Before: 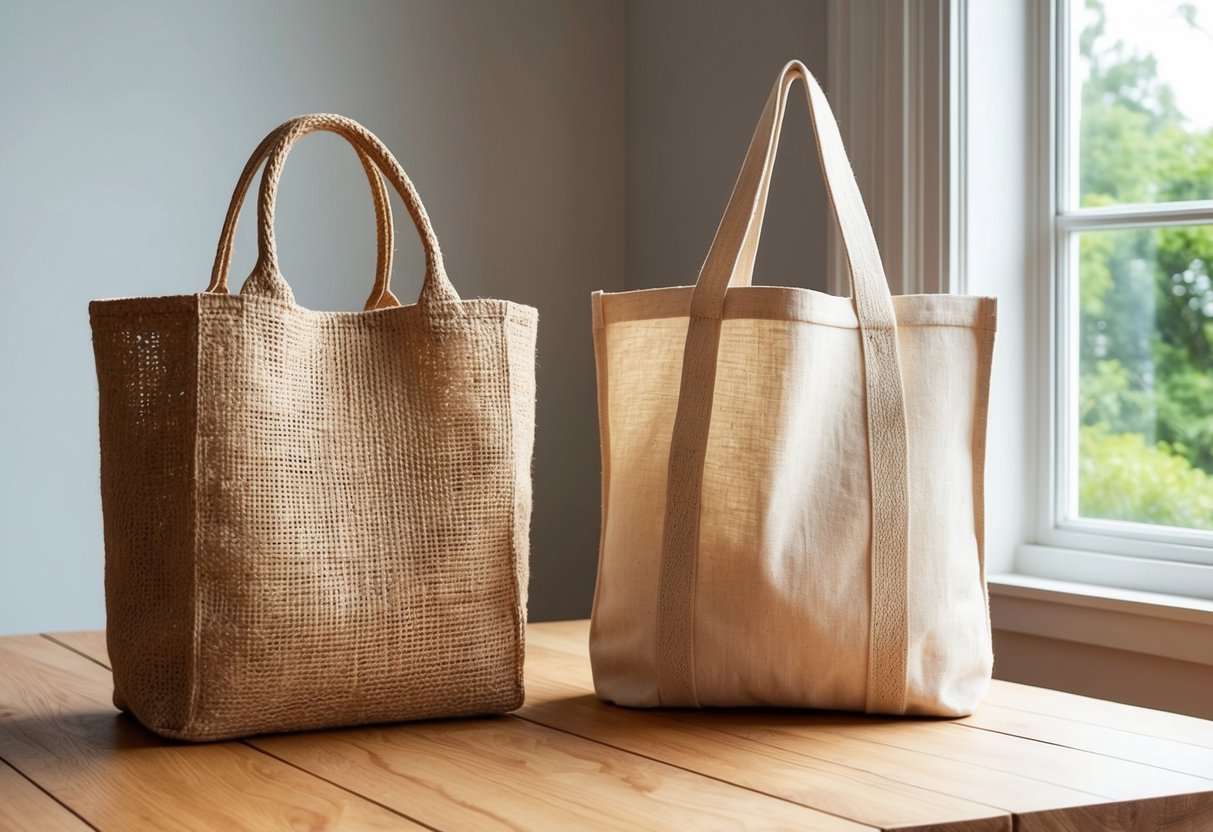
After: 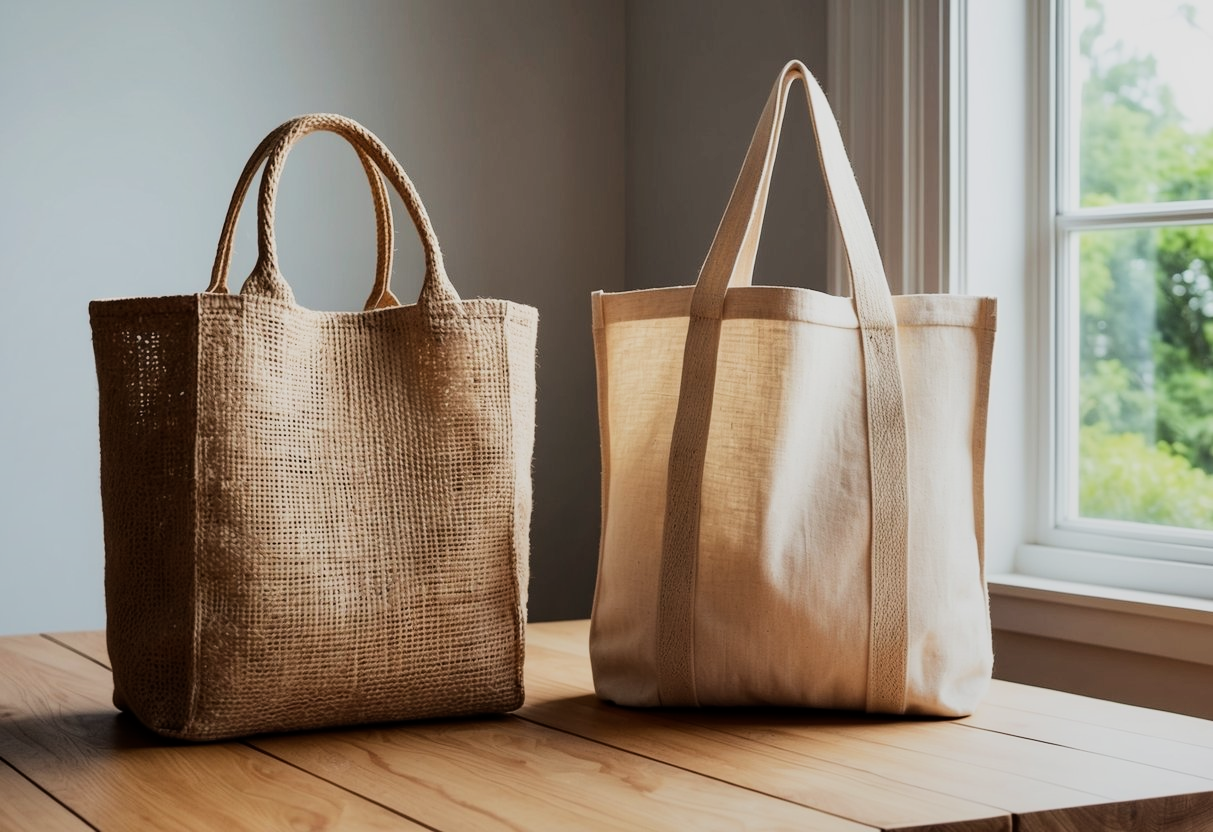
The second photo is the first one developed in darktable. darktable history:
exposure: compensate highlight preservation false
graduated density: rotation -180°, offset 27.42
filmic rgb: black relative exposure -7.5 EV, white relative exposure 5 EV, hardness 3.31, contrast 1.3, contrast in shadows safe
